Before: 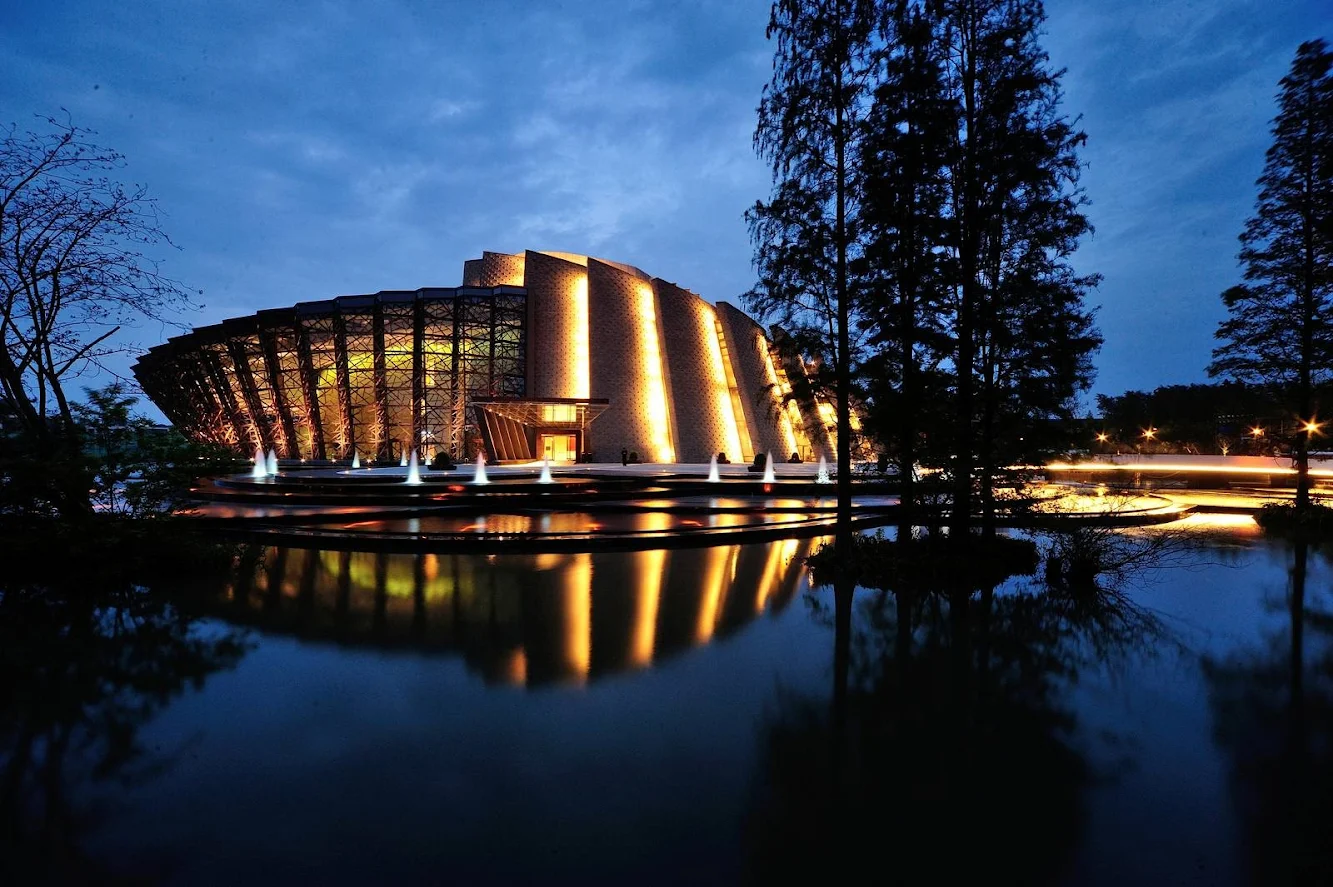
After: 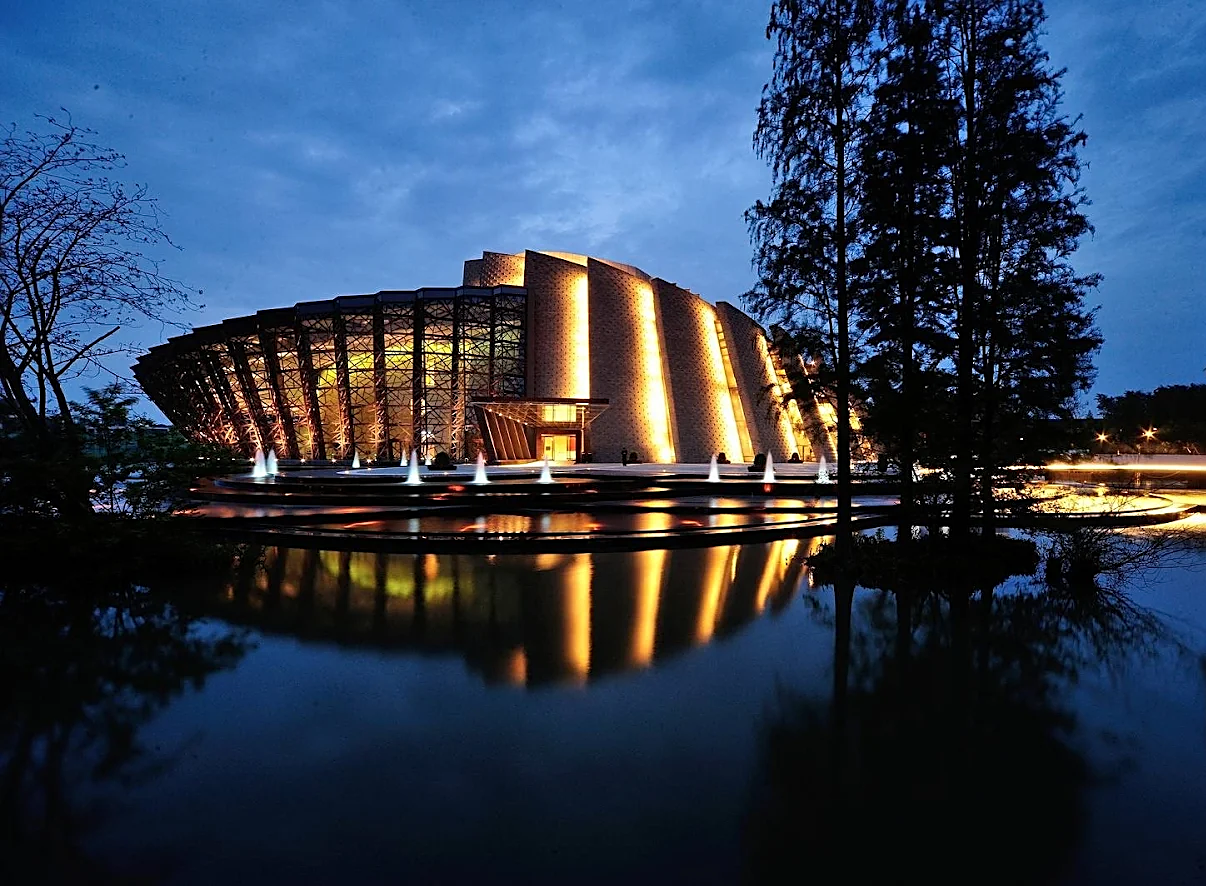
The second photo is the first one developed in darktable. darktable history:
sharpen: on, module defaults
crop: right 9.522%, bottom 0.037%
